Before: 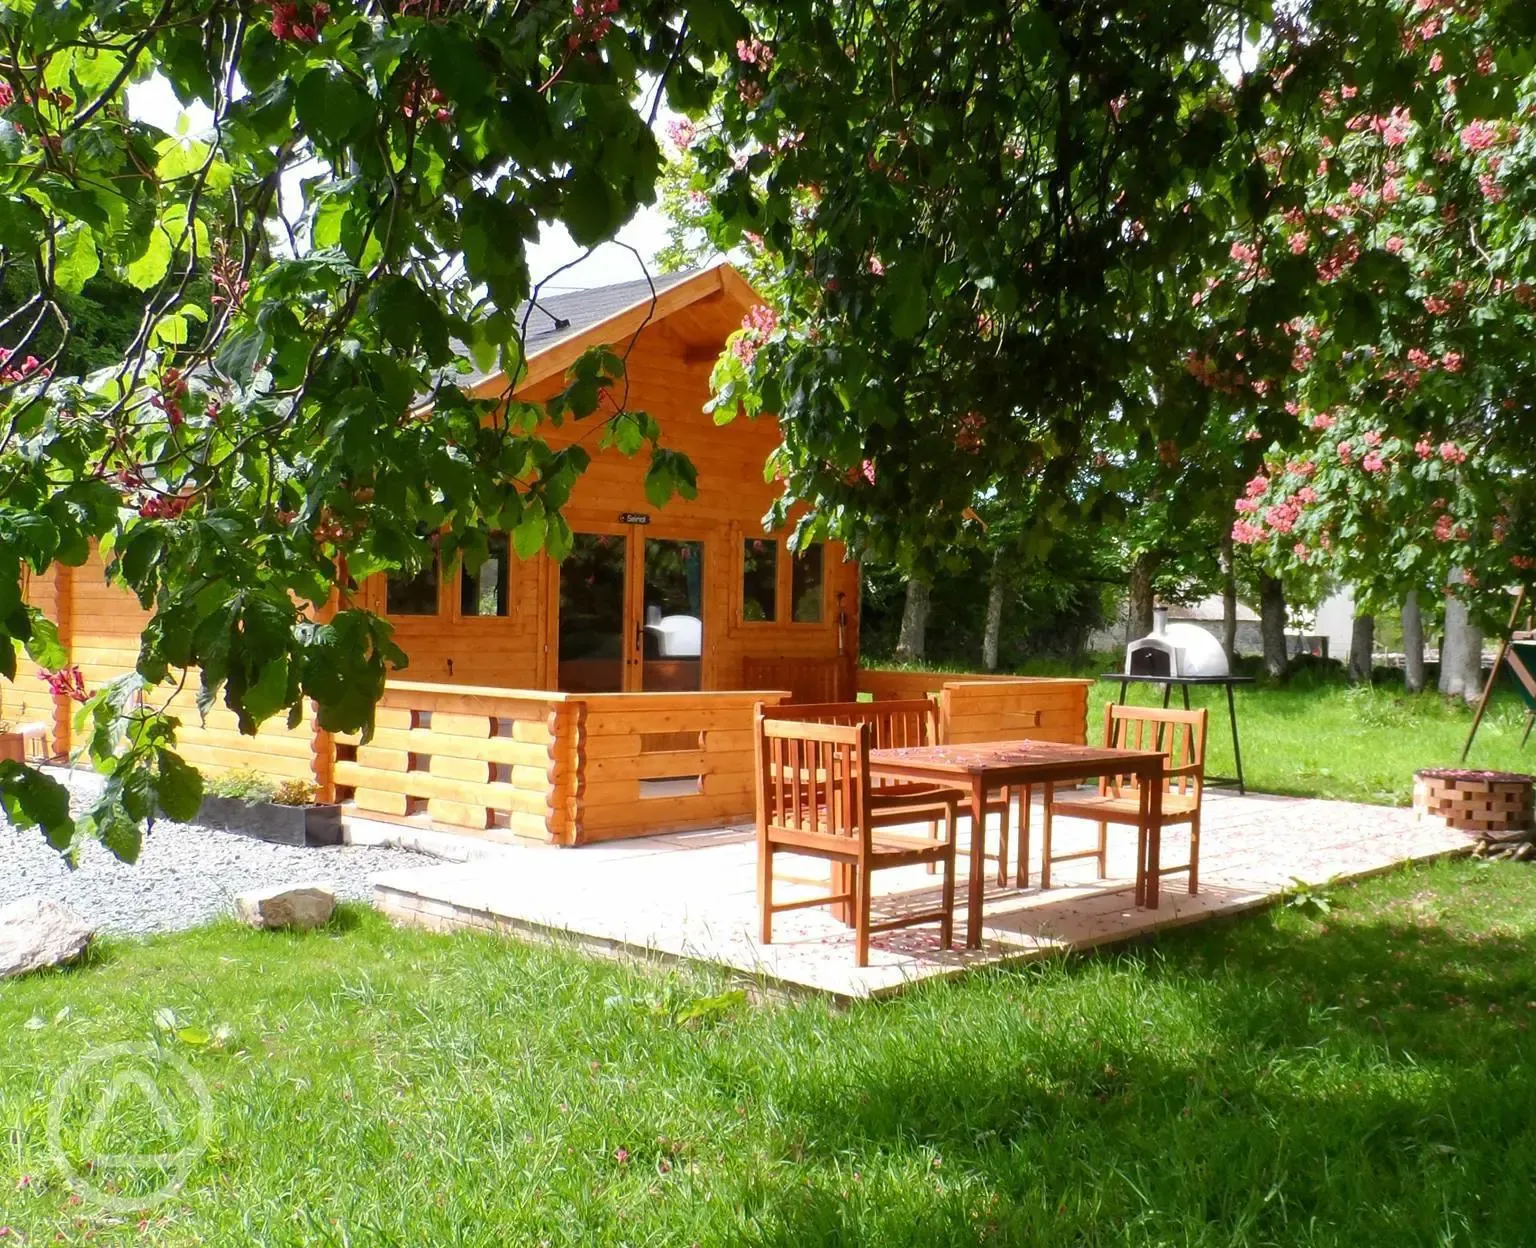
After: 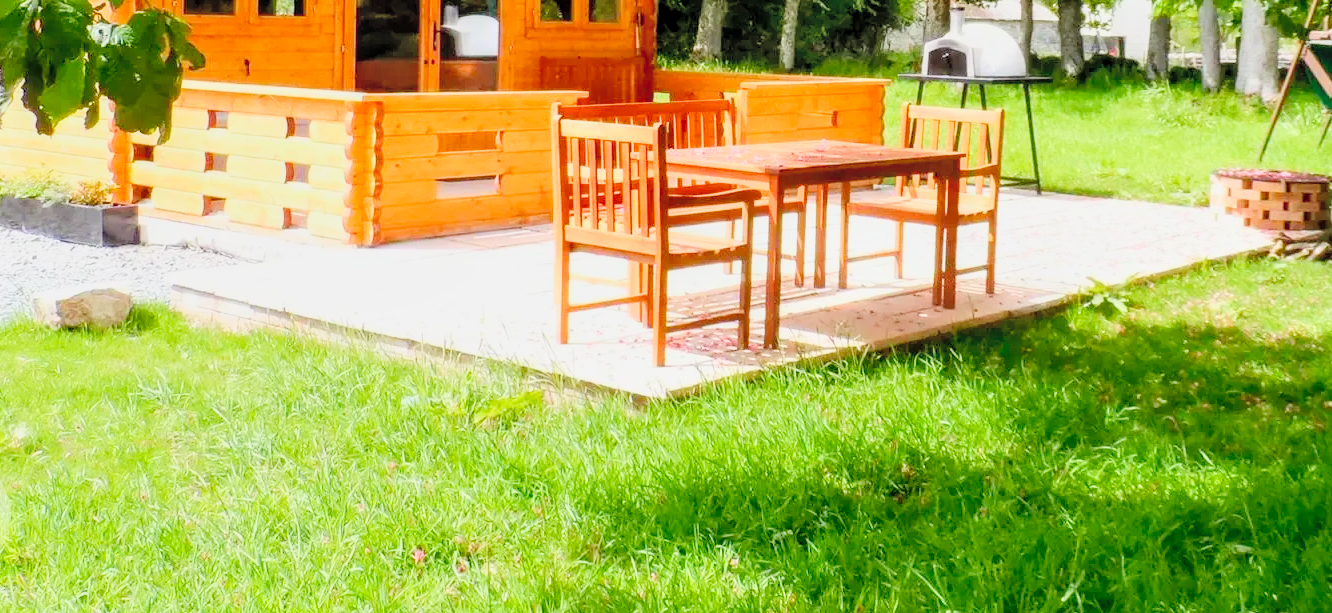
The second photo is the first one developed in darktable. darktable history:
filmic rgb: black relative exposure -8.82 EV, white relative exposure 4.99 EV, threshold 2.98 EV, target black luminance 0%, hardness 3.79, latitude 66.79%, contrast 0.818, highlights saturation mix 11.19%, shadows ↔ highlights balance 20.18%, preserve chrominance no, color science v4 (2020), type of noise poissonian, enable highlight reconstruction true
local contrast: detail 130%
exposure: compensate highlight preservation false
tone curve: curves: ch0 [(0, 0) (0.051, 0.03) (0.096, 0.071) (0.243, 0.246) (0.461, 0.515) (0.605, 0.692) (0.761, 0.85) (0.881, 0.933) (1, 0.984)]; ch1 [(0, 0) (0.1, 0.038) (0.318, 0.243) (0.431, 0.384) (0.488, 0.475) (0.499, 0.499) (0.534, 0.546) (0.567, 0.592) (0.601, 0.632) (0.734, 0.809) (1, 1)]; ch2 [(0, 0) (0.297, 0.257) (0.414, 0.379) (0.453, 0.45) (0.479, 0.483) (0.504, 0.499) (0.52, 0.519) (0.541, 0.554) (0.614, 0.652) (0.817, 0.874) (1, 1)], color space Lab, linked channels, preserve colors none
crop and rotate: left 13.276%, top 48.084%, bottom 2.726%
contrast brightness saturation: contrast 0.096, brightness 0.299, saturation 0.143
